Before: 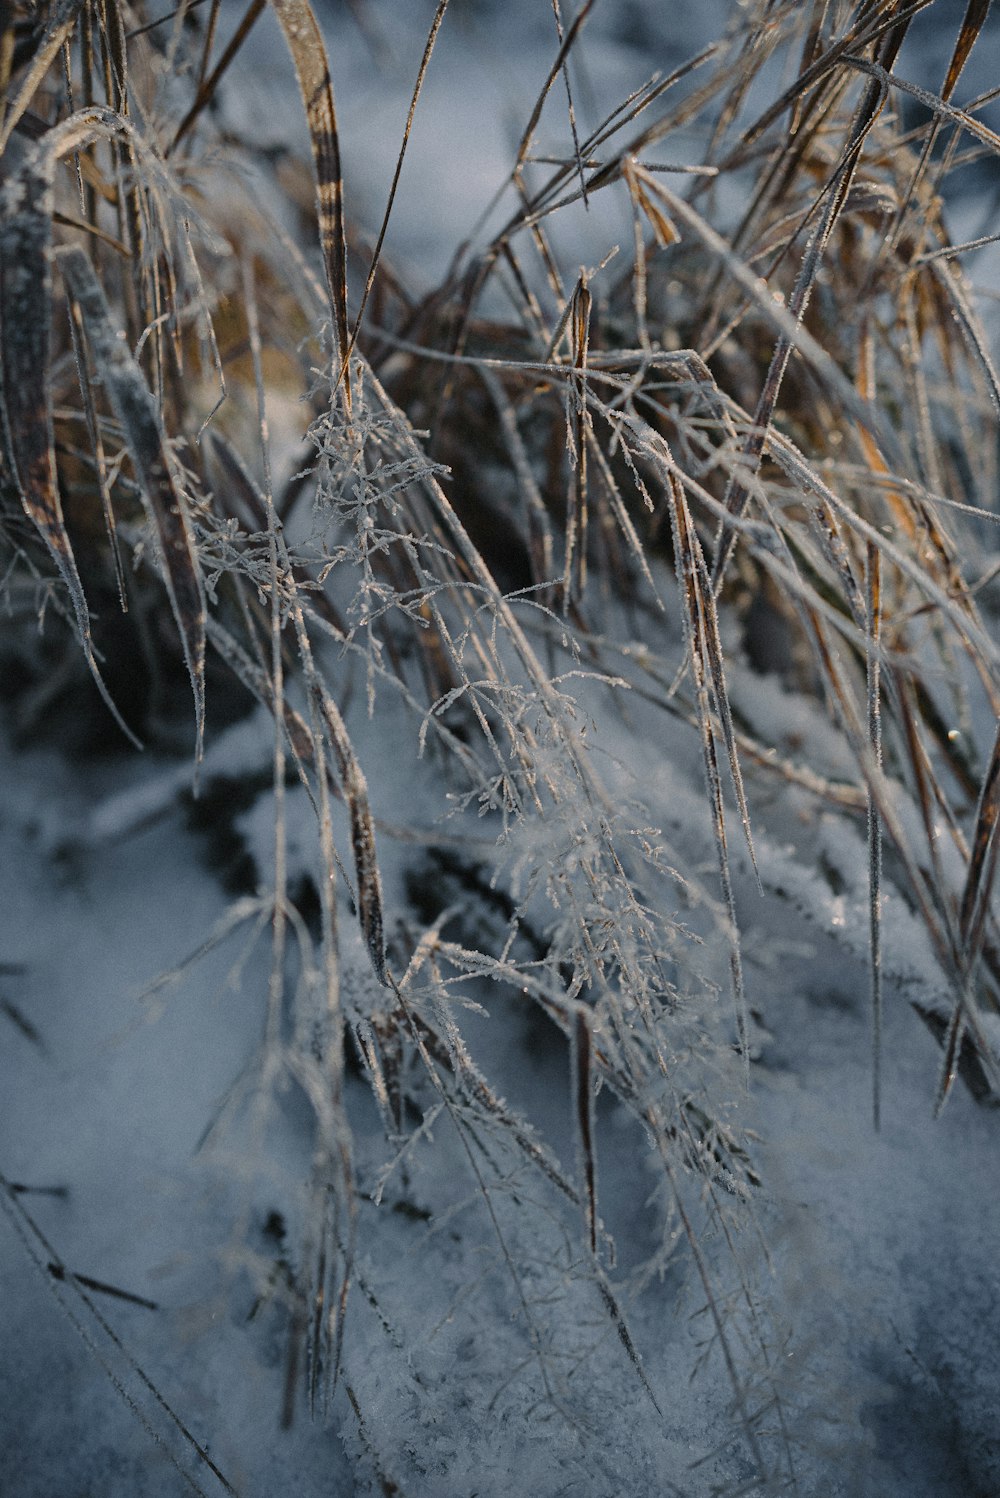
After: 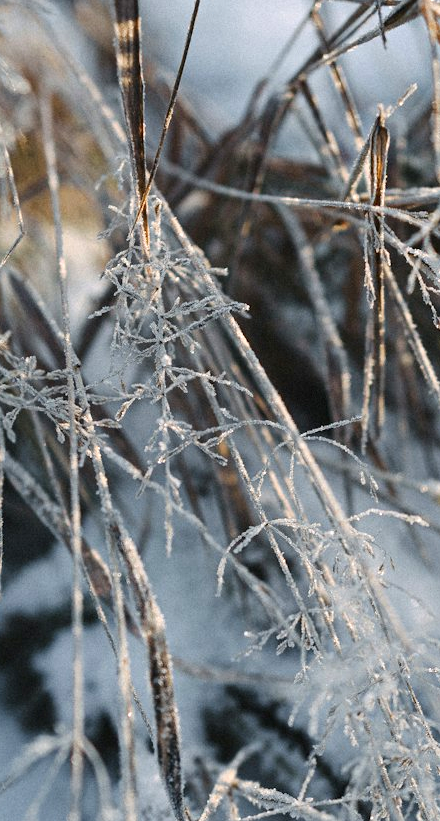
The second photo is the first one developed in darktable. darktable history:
exposure: exposure 0.77 EV, compensate highlight preservation false
crop: left 20.248%, top 10.86%, right 35.675%, bottom 34.321%
tone curve: curves: ch0 [(0, 0) (0.08, 0.069) (0.4, 0.391) (0.6, 0.609) (0.92, 0.93) (1, 1)], color space Lab, independent channels, preserve colors none
